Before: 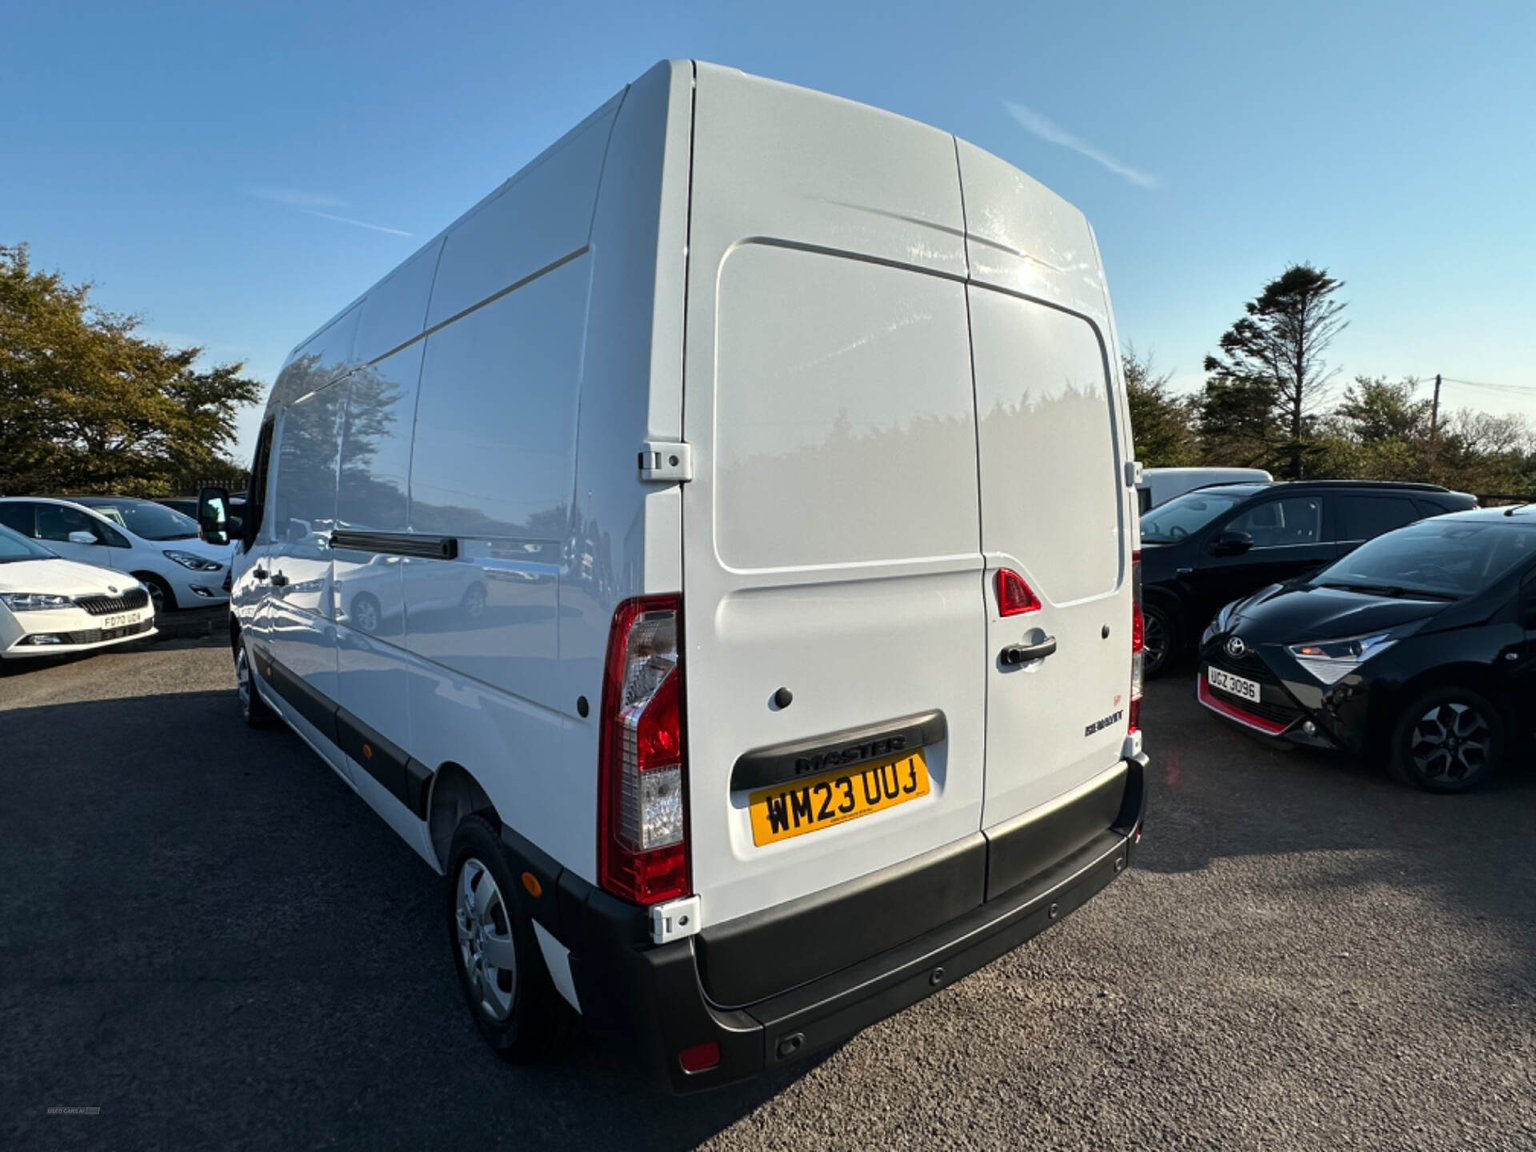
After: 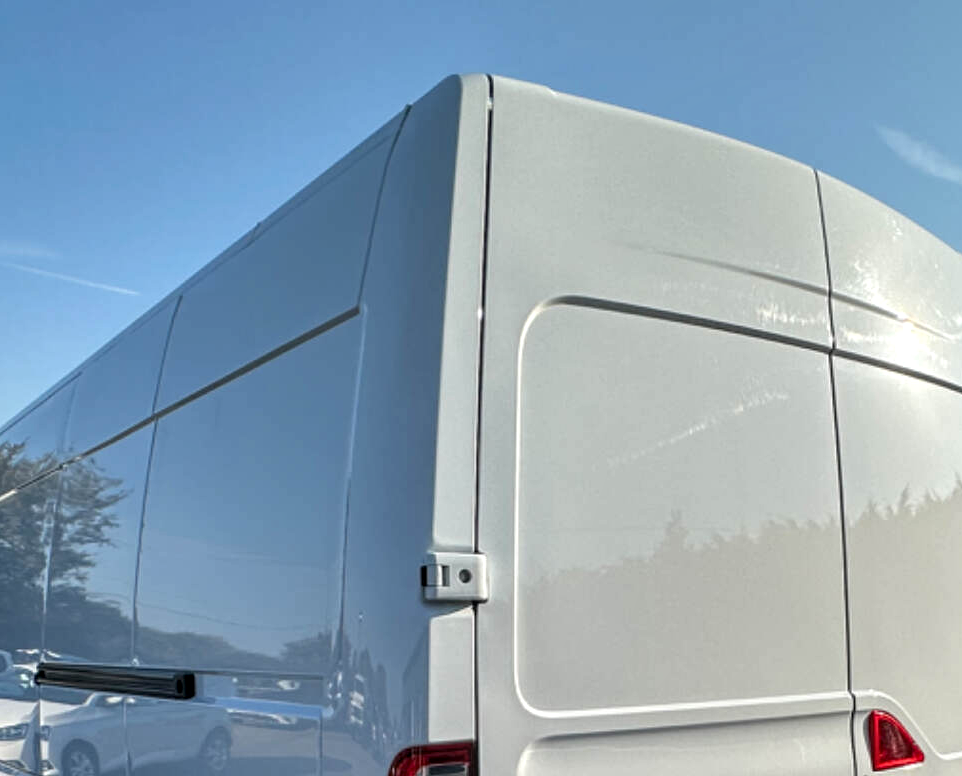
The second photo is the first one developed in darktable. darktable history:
crop: left 19.655%, right 30.239%, bottom 46.106%
local contrast: detail 130%
